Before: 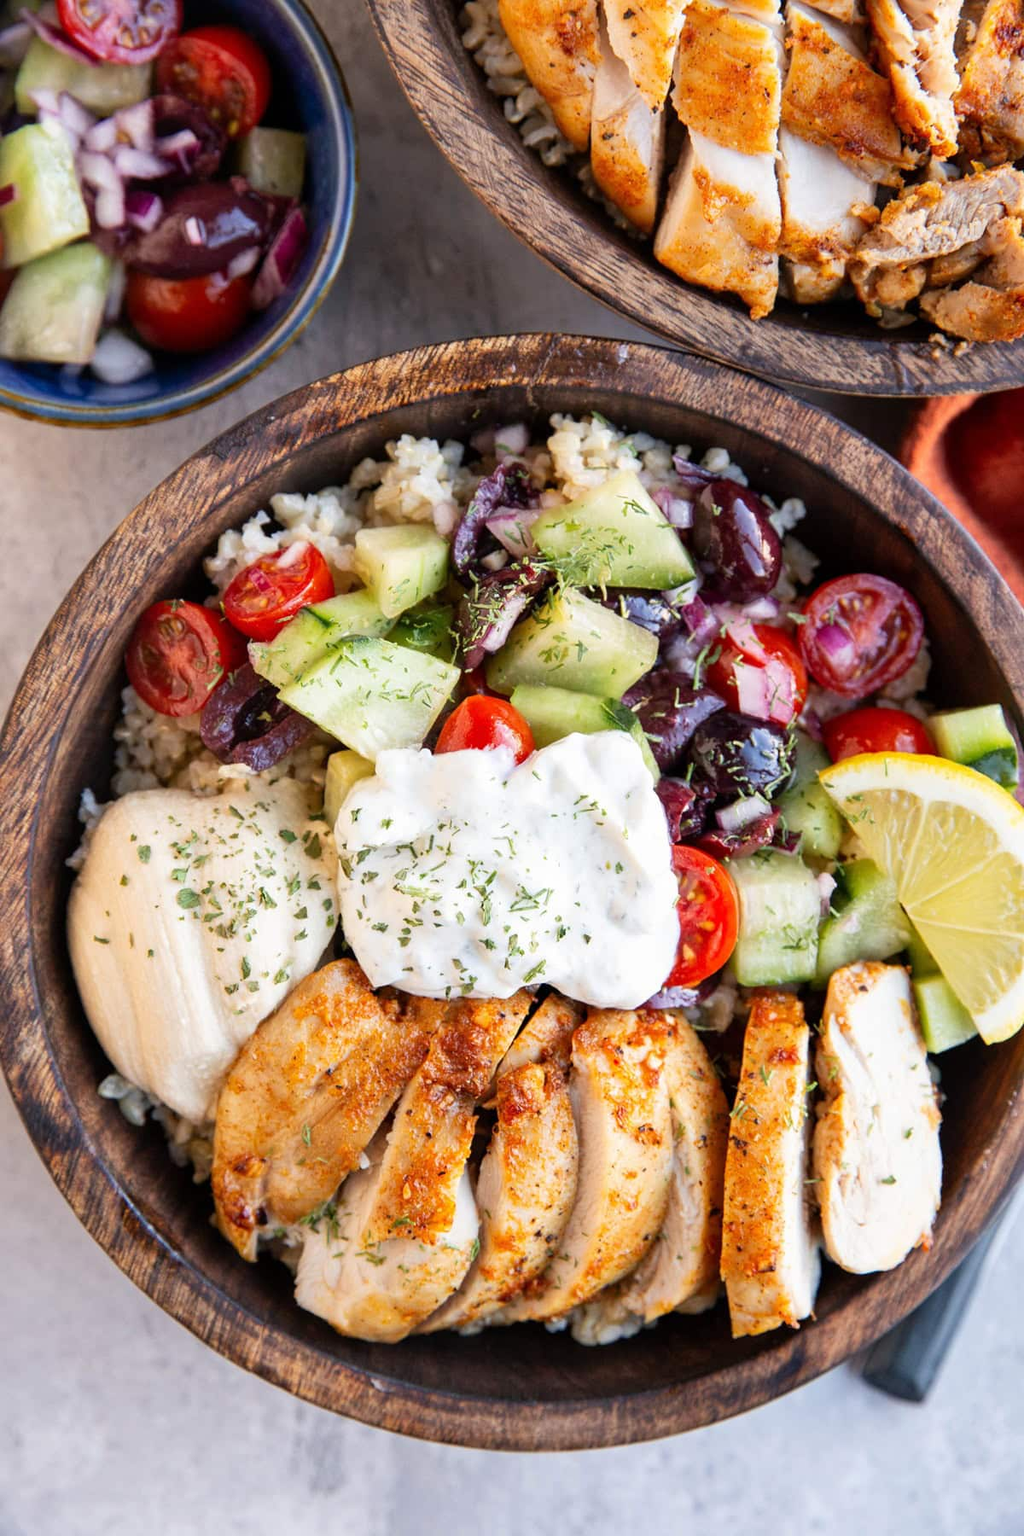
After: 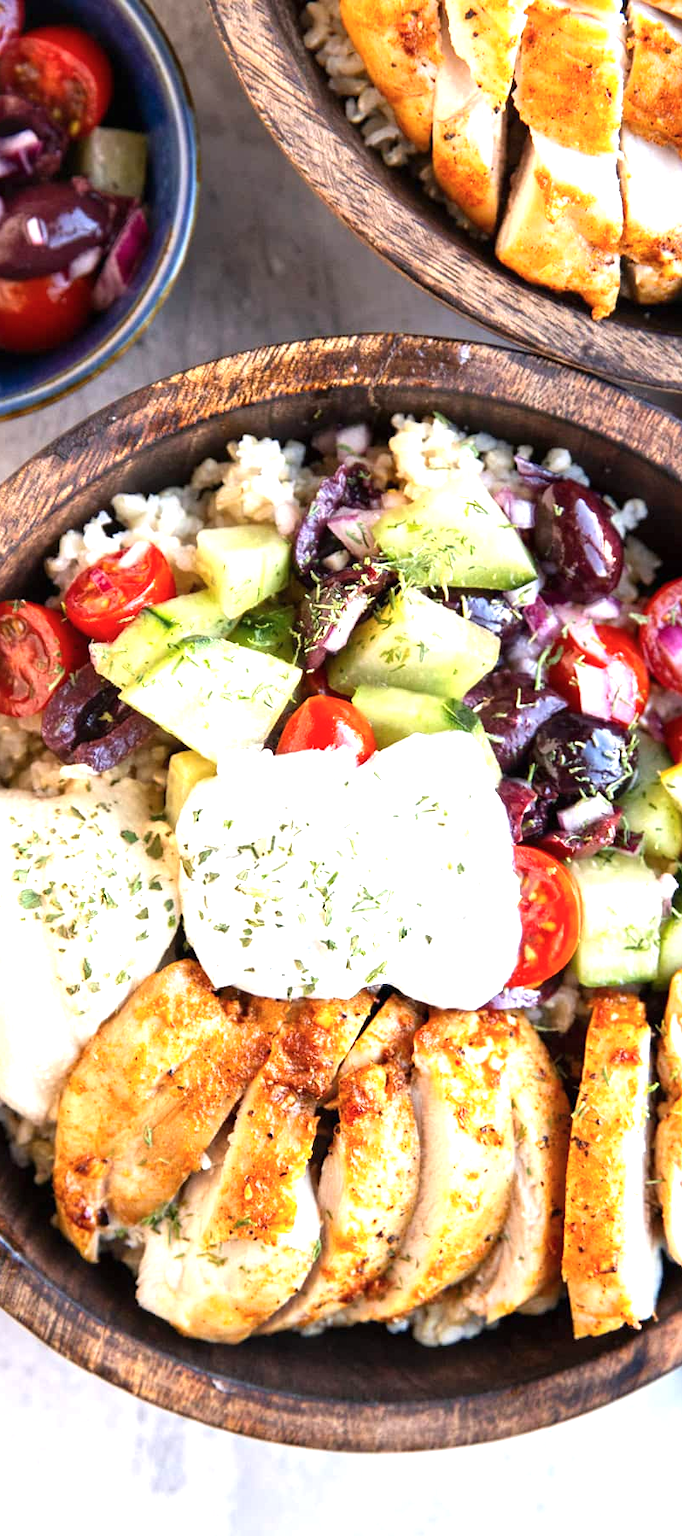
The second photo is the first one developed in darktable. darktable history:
crop and rotate: left 15.582%, right 17.755%
color balance rgb: highlights gain › luminance 17.758%, perceptual saturation grading › global saturation -0.103%
exposure: black level correction 0, exposure 0.693 EV, compensate highlight preservation false
